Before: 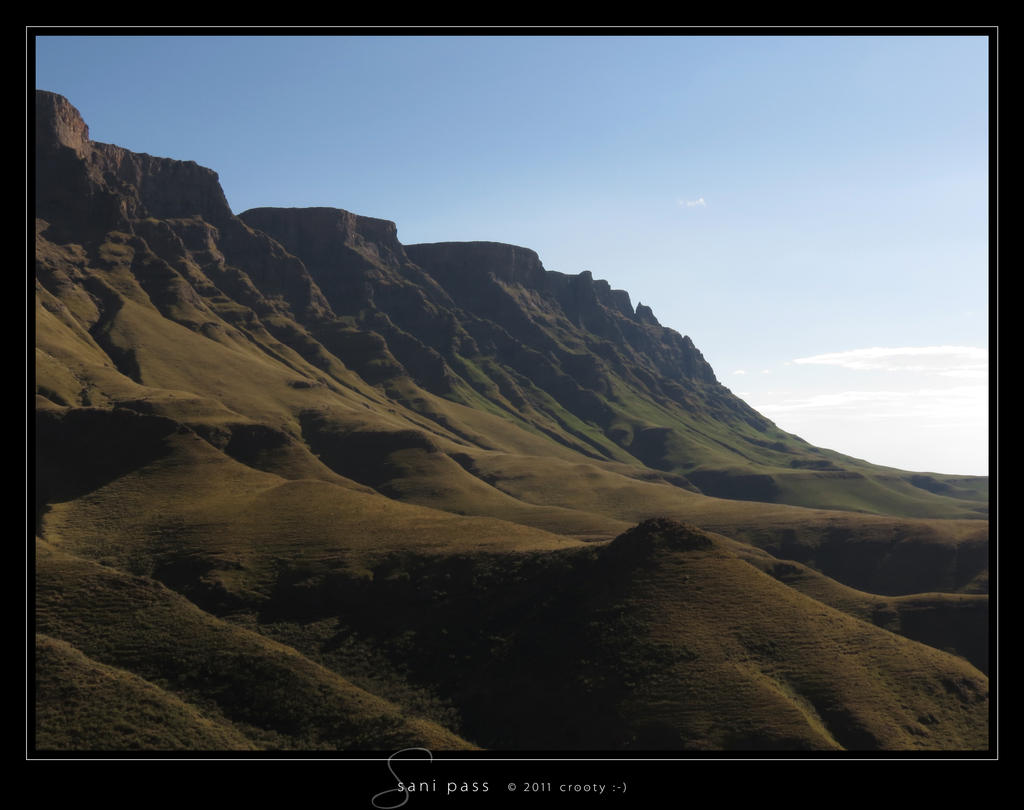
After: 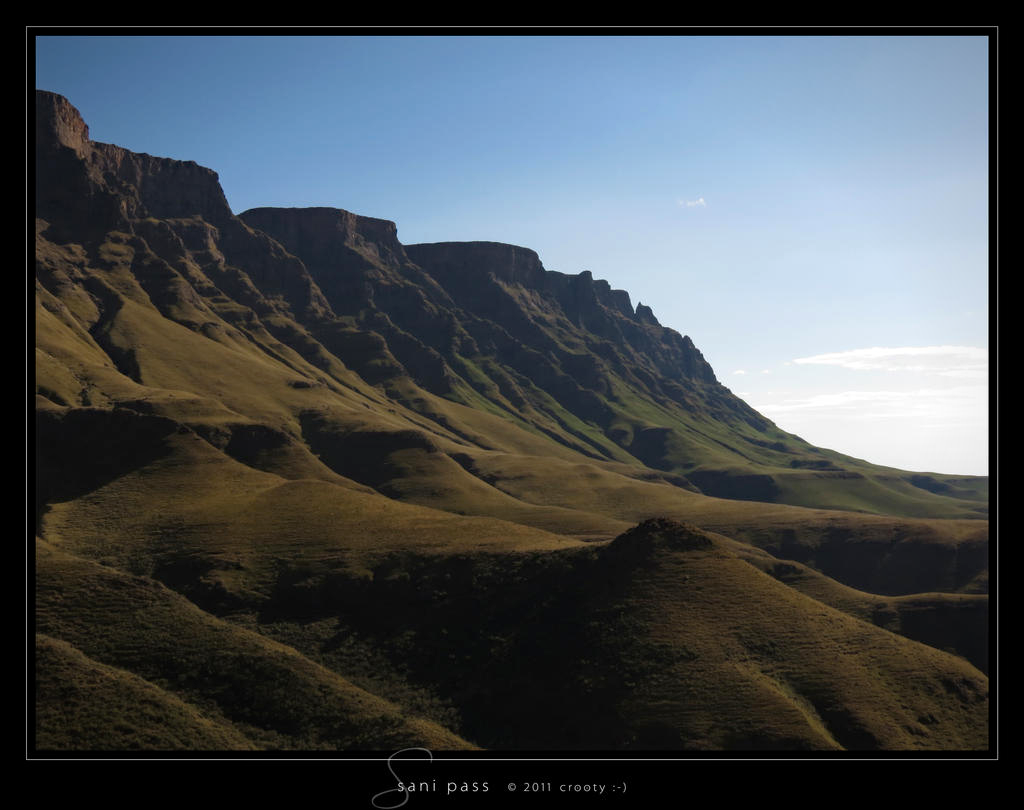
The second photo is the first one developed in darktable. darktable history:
vignetting: fall-off radius 60.17%, saturation -0.003, automatic ratio true, unbound false
haze removal: strength 0.292, distance 0.252, adaptive false
